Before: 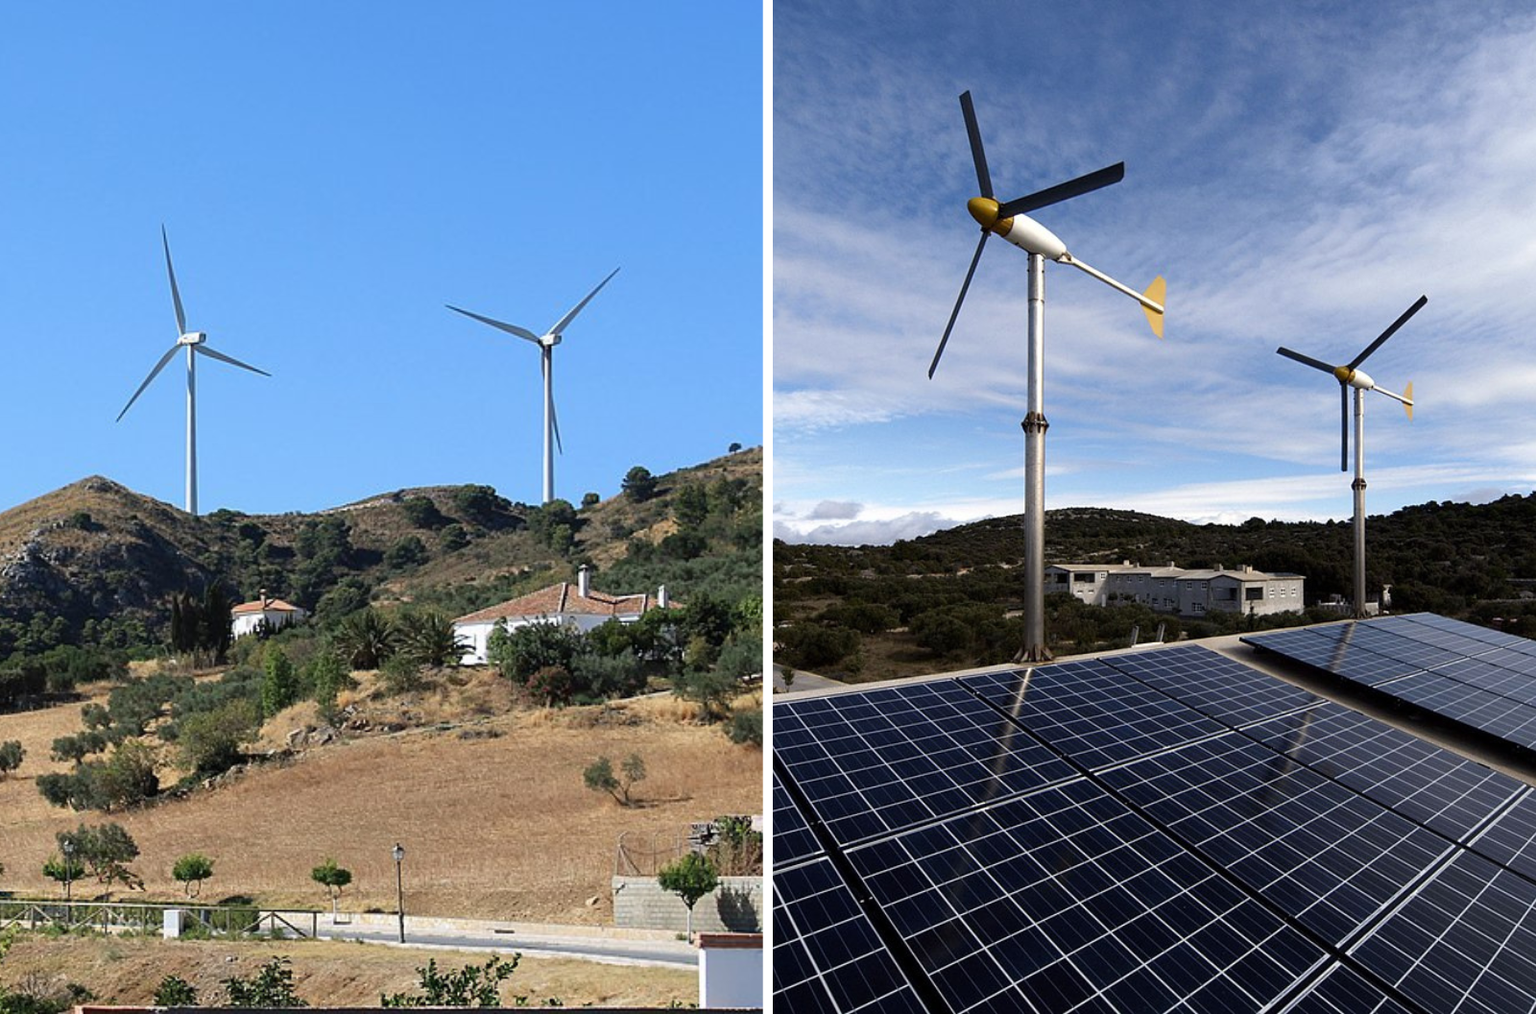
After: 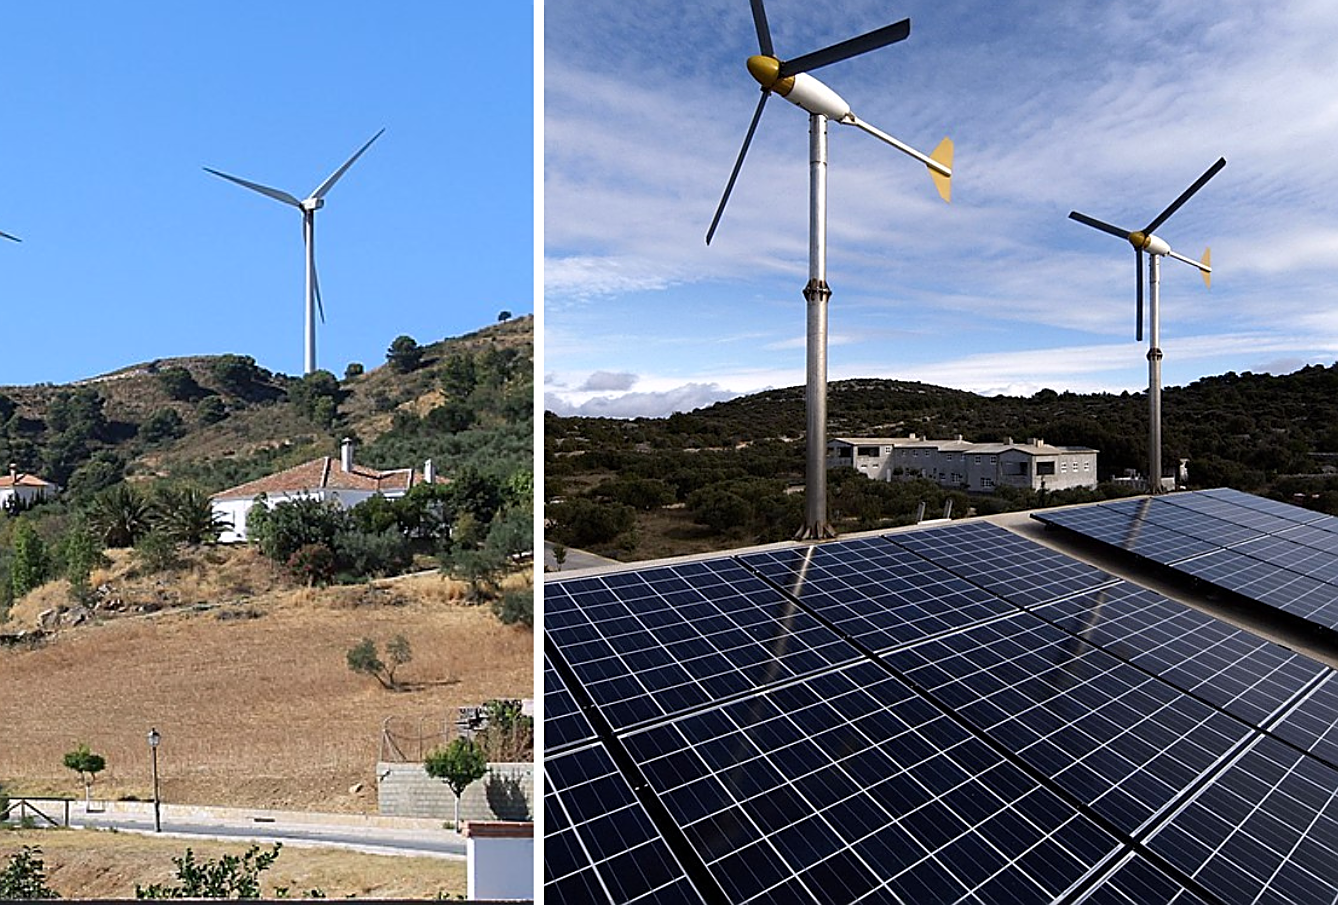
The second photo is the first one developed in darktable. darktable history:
crop: left 16.315%, top 14.246%
sharpen: on, module defaults
white balance: red 1.004, blue 1.024
